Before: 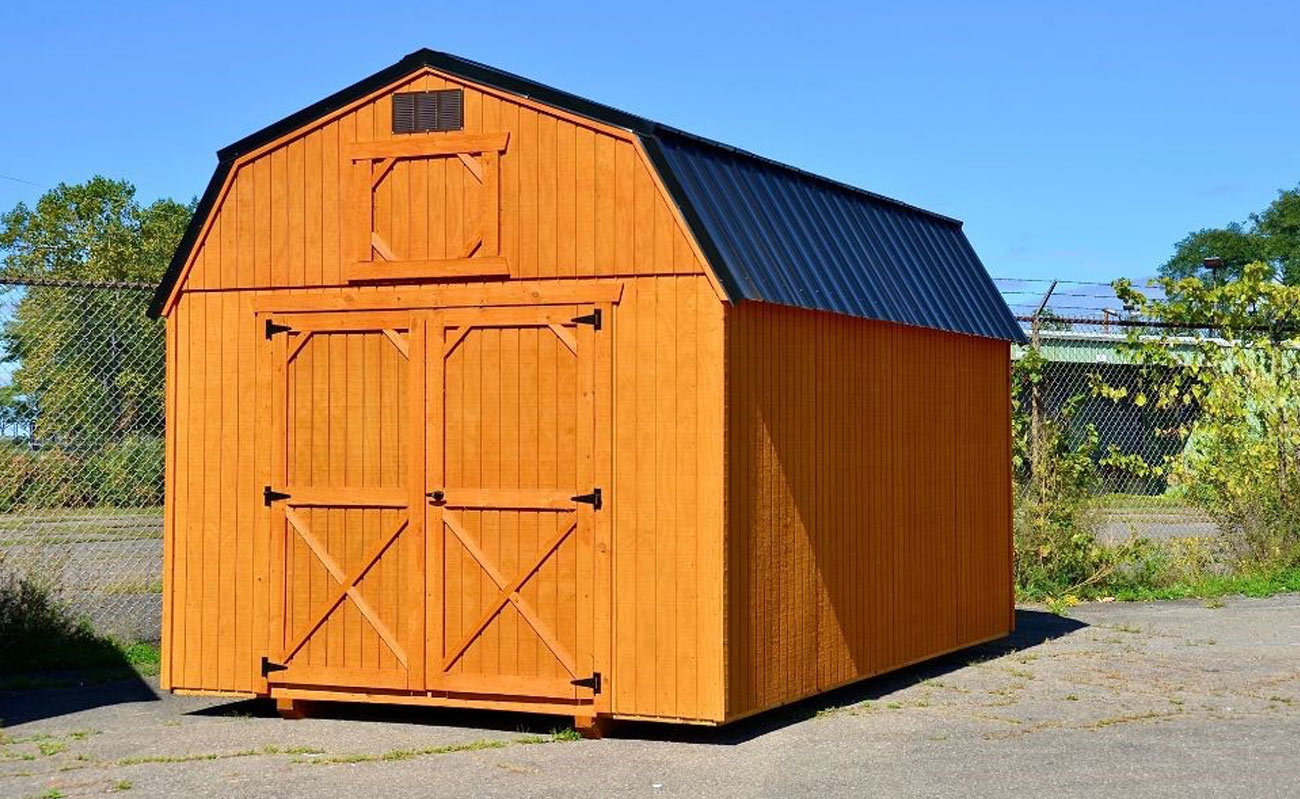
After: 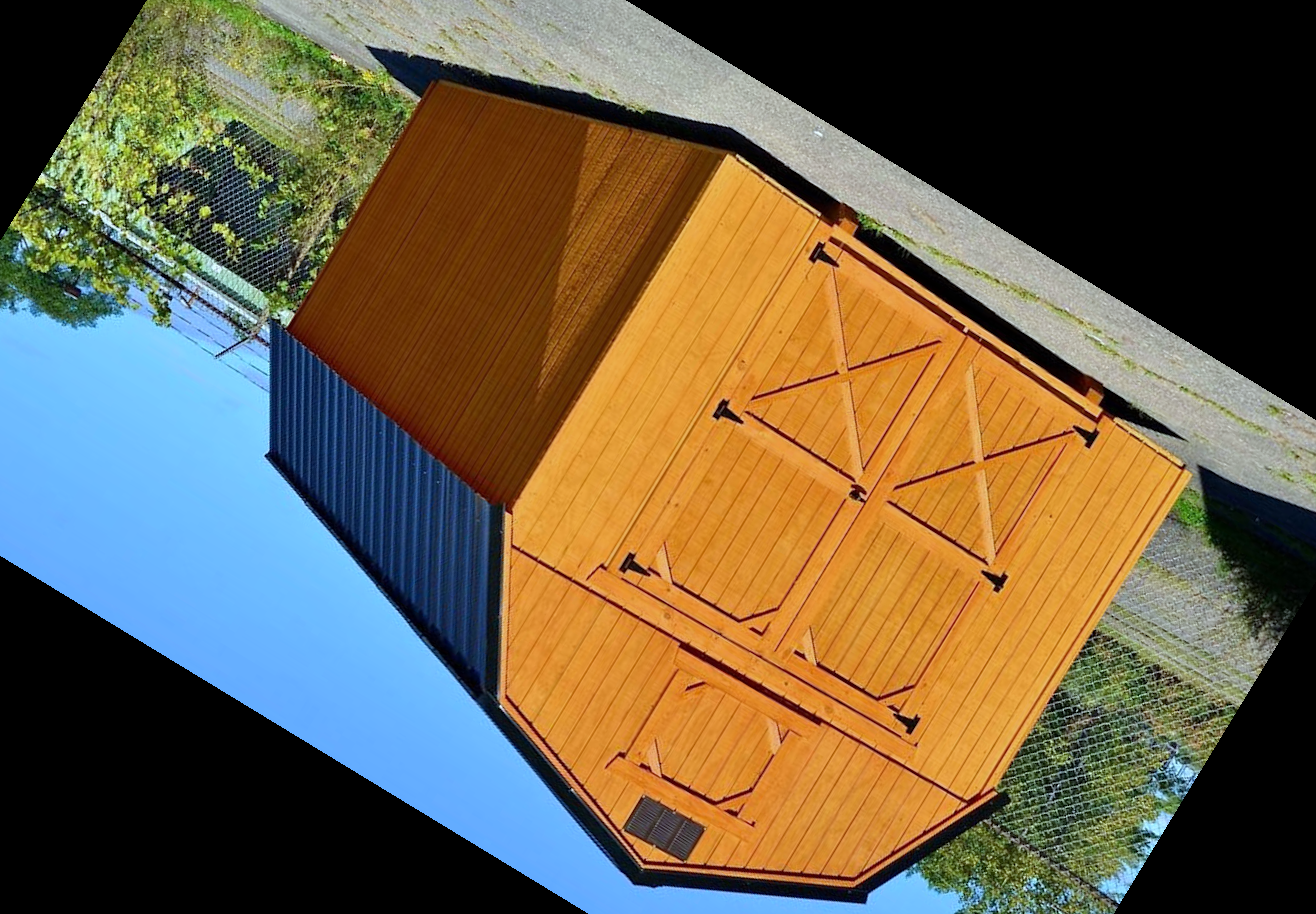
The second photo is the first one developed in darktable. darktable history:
crop and rotate: angle 148.68°, left 9.111%, top 15.603%, right 4.588%, bottom 17.041%
white balance: red 0.925, blue 1.046
